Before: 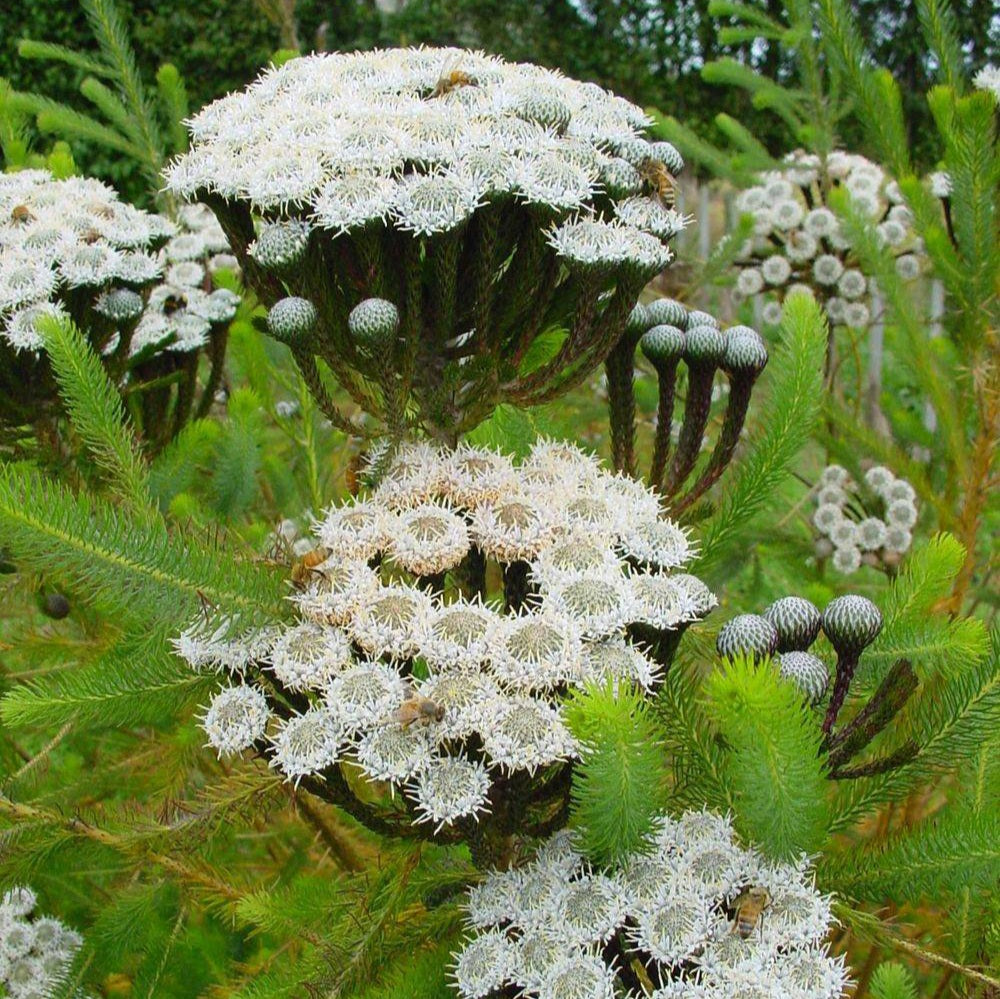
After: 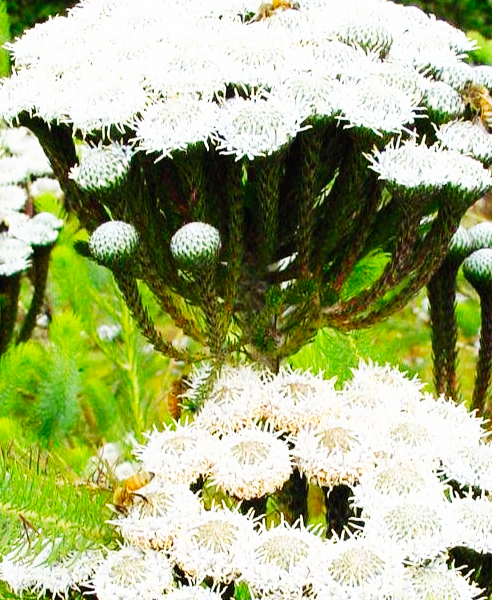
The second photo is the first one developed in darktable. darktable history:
crop: left 17.835%, top 7.675%, right 32.881%, bottom 32.213%
base curve: curves: ch0 [(0, 0) (0.007, 0.004) (0.027, 0.03) (0.046, 0.07) (0.207, 0.54) (0.442, 0.872) (0.673, 0.972) (1, 1)], preserve colors none
